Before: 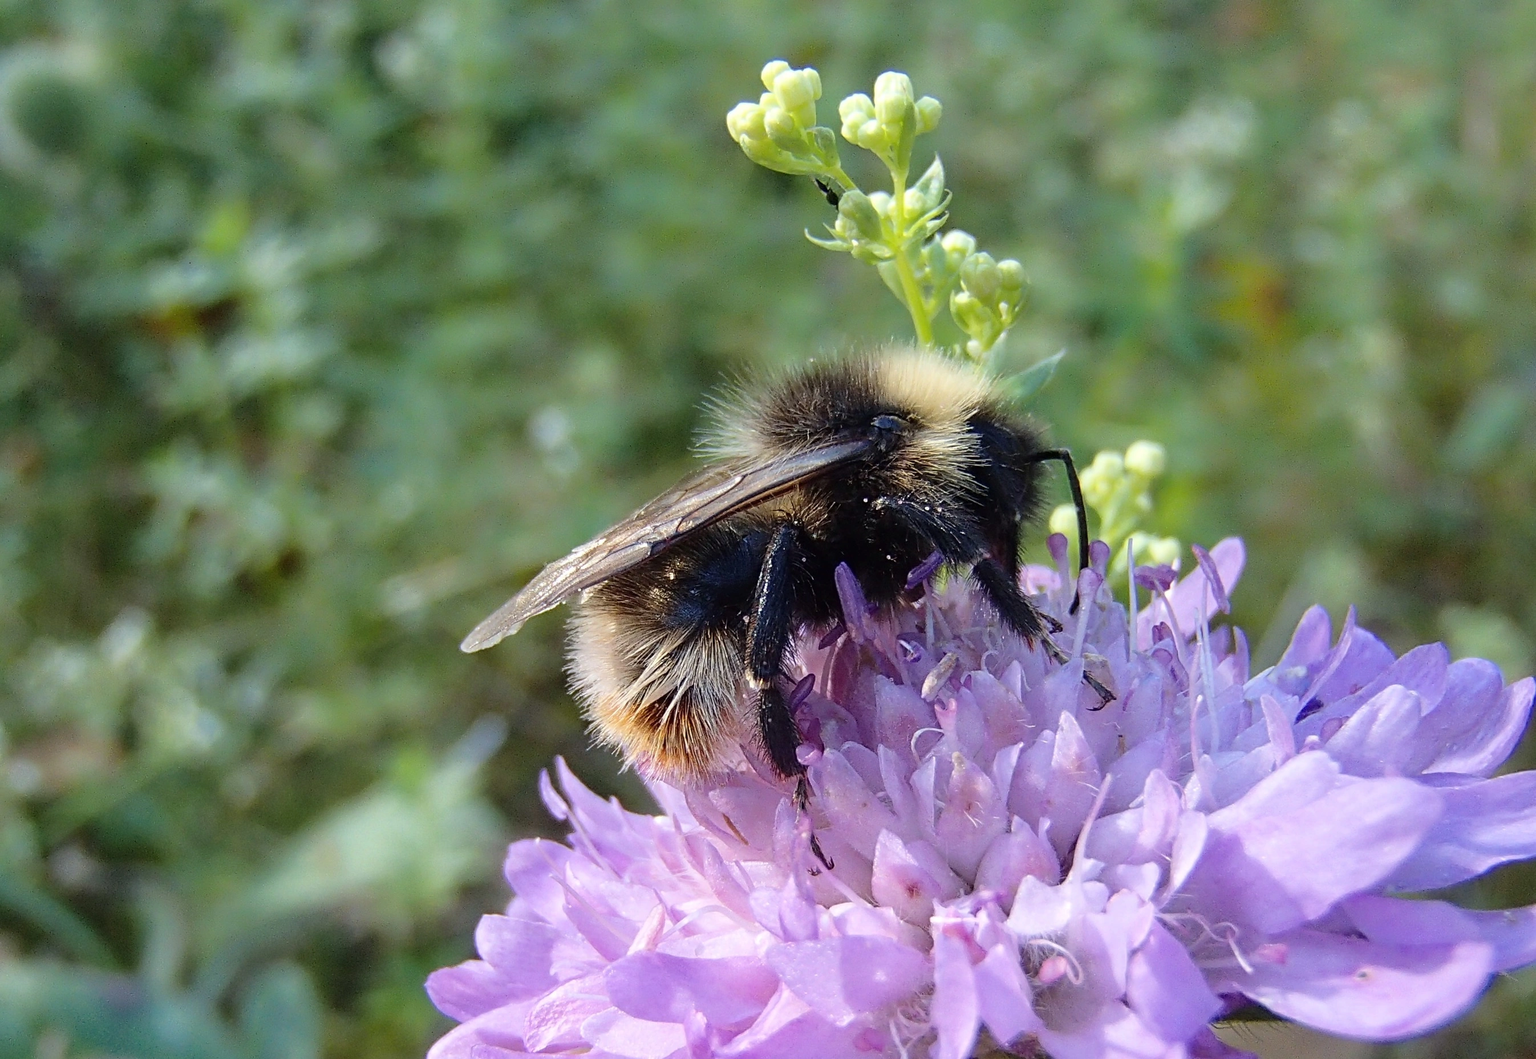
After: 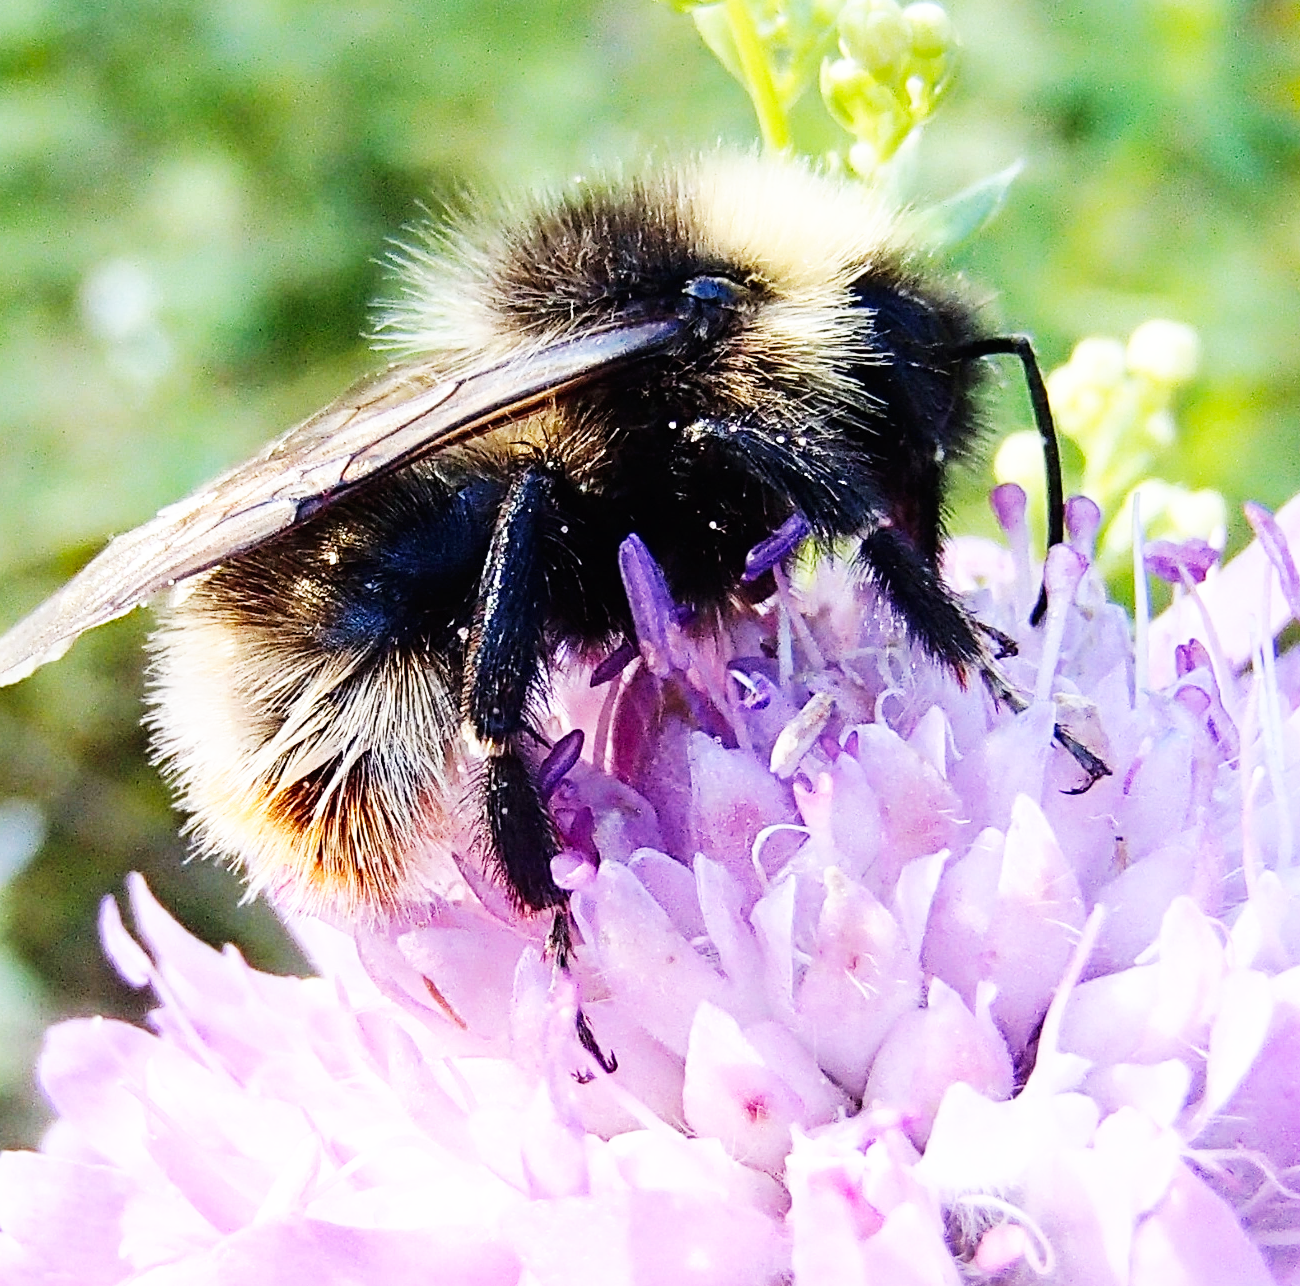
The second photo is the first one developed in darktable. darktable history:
base curve: curves: ch0 [(0, 0) (0.007, 0.004) (0.027, 0.03) (0.046, 0.07) (0.207, 0.54) (0.442, 0.872) (0.673, 0.972) (1, 1)], preserve colors none
crop: left 31.411%, top 24.389%, right 20.292%, bottom 6.327%
exposure: compensate exposure bias true, compensate highlight preservation false
